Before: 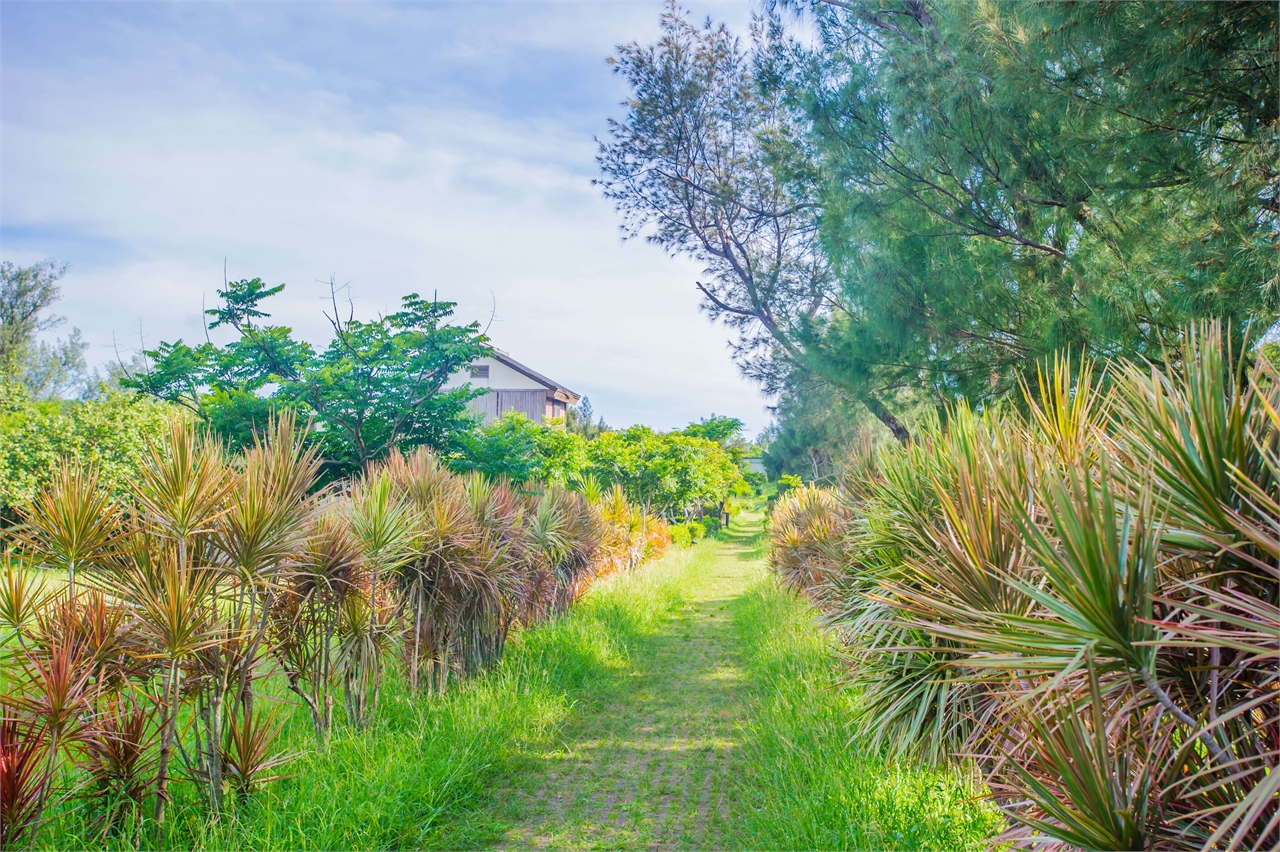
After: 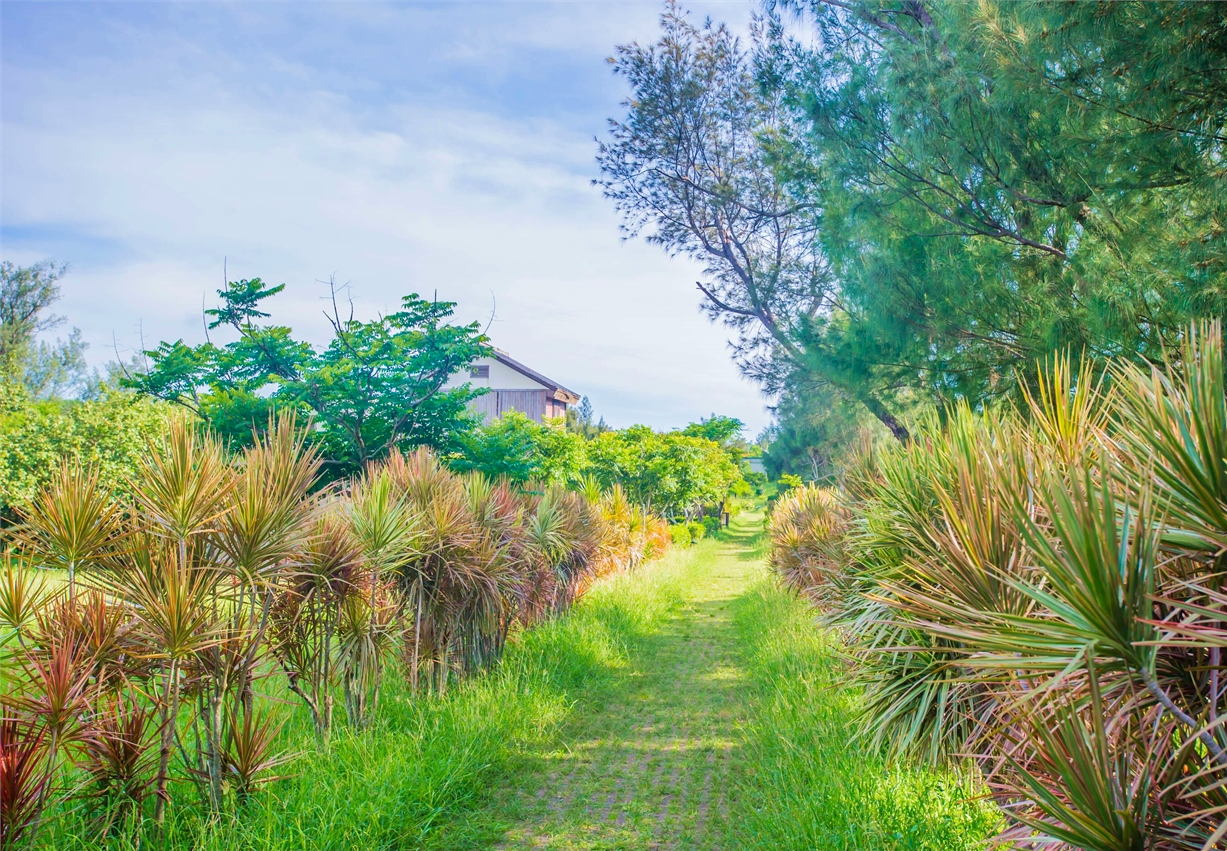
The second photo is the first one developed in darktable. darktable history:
velvia: on, module defaults
crop: right 4.126%, bottom 0.031%
